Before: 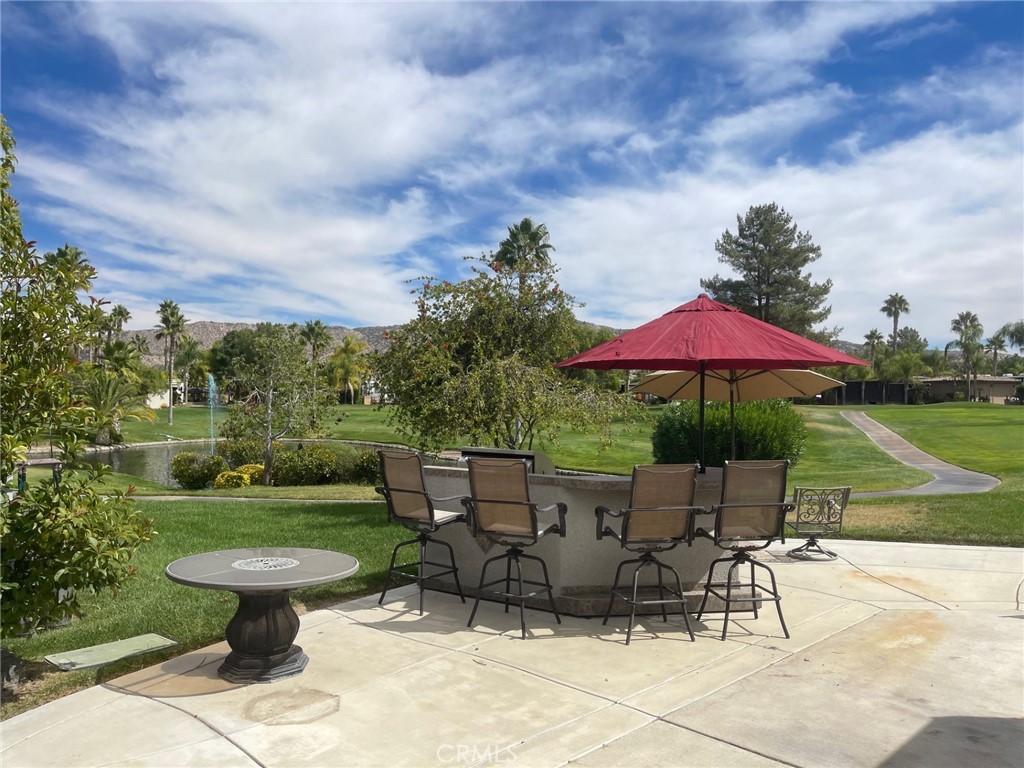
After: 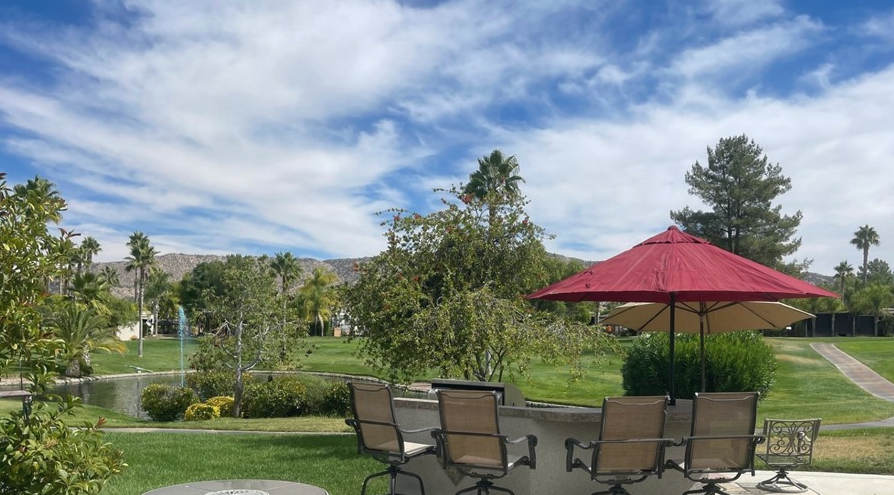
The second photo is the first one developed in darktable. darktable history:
crop: left 3.015%, top 8.969%, right 9.647%, bottom 26.457%
color balance: mode lift, gamma, gain (sRGB), lift [1, 1, 1.022, 1.026]
